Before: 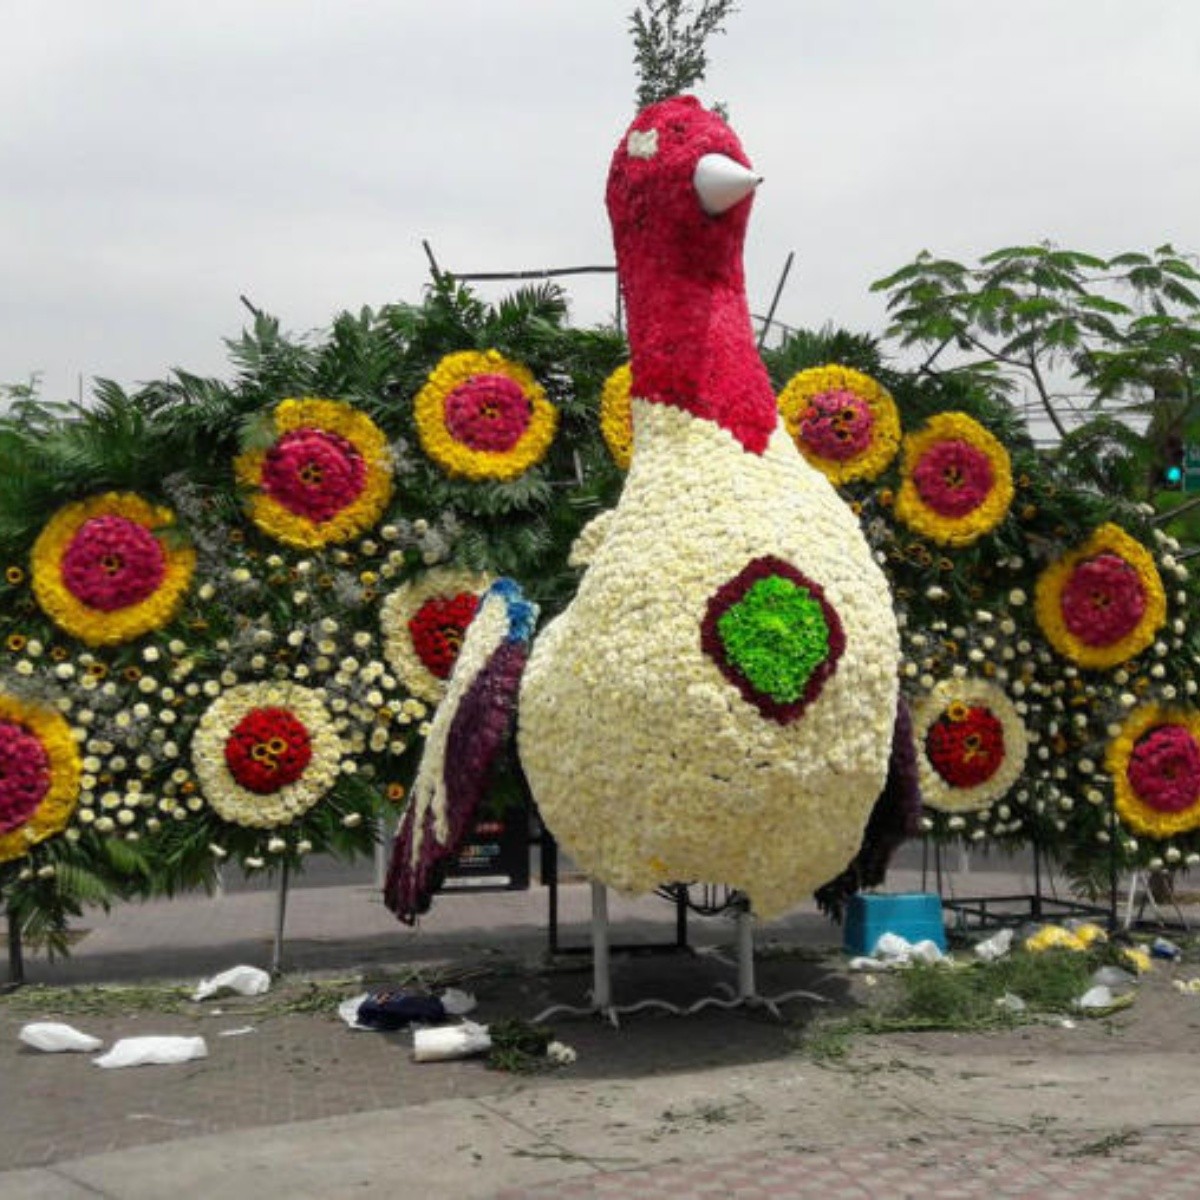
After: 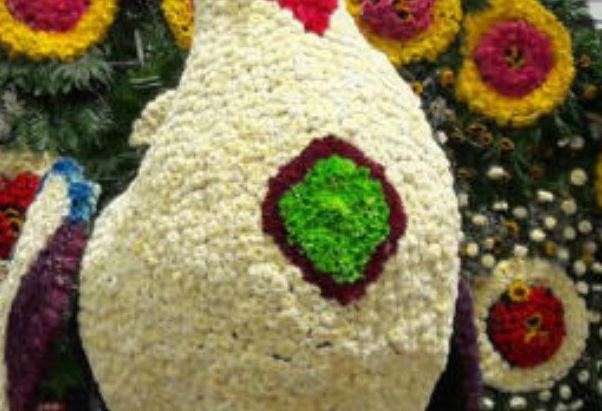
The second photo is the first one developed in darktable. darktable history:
crop: left 36.626%, top 35.012%, right 13.134%, bottom 30.691%
